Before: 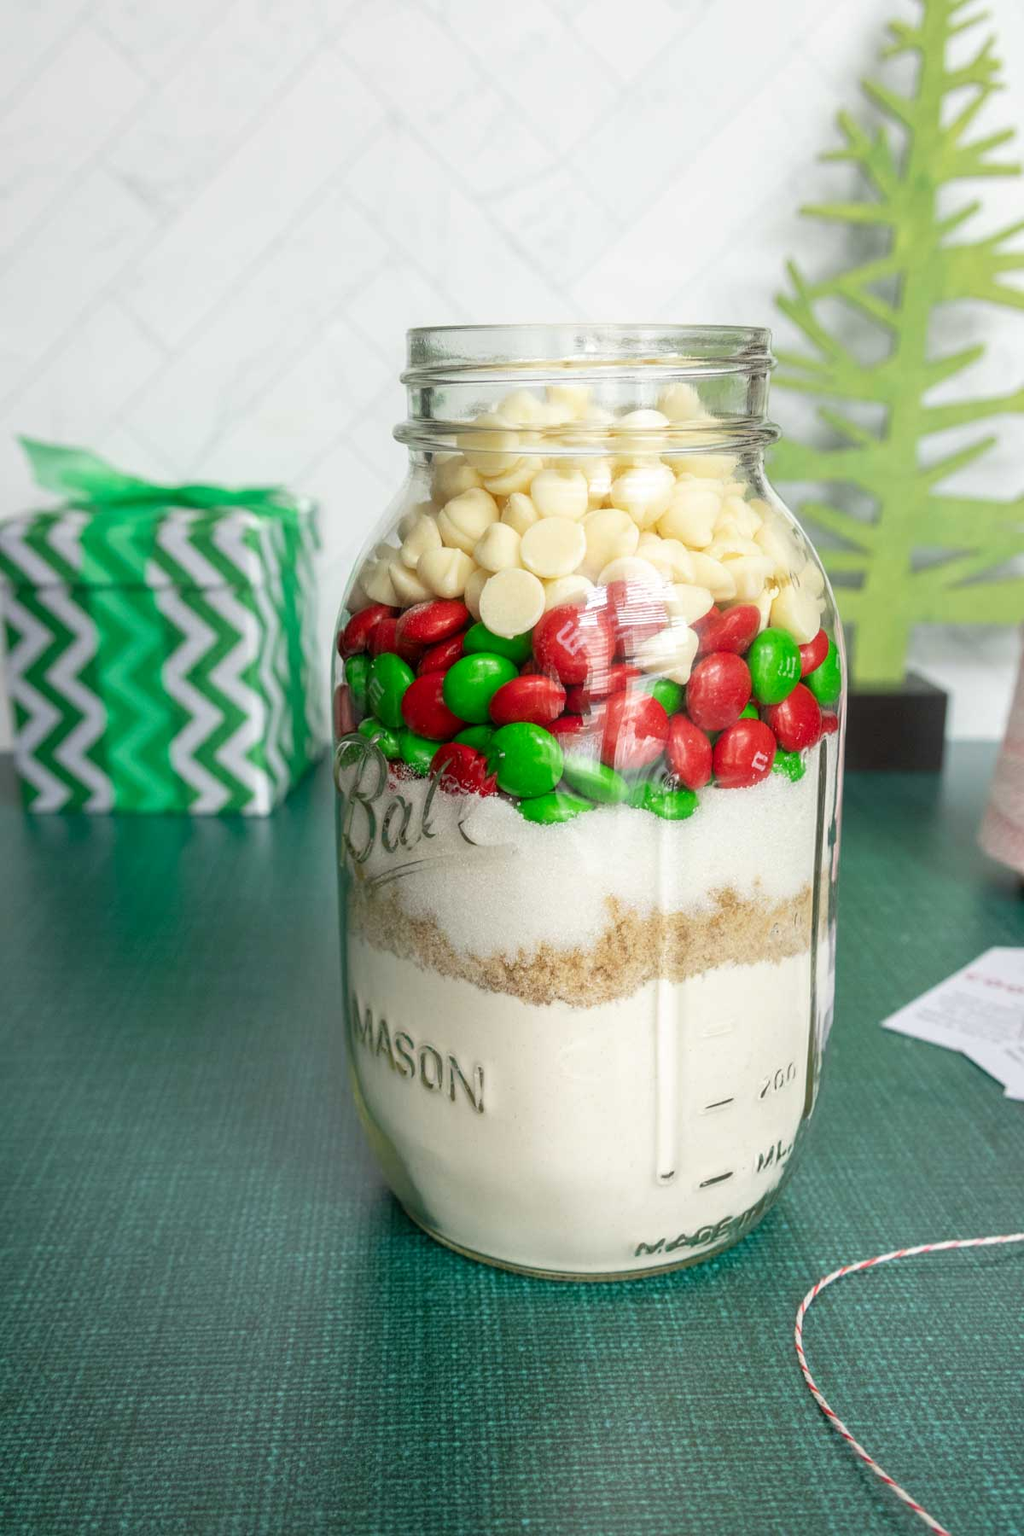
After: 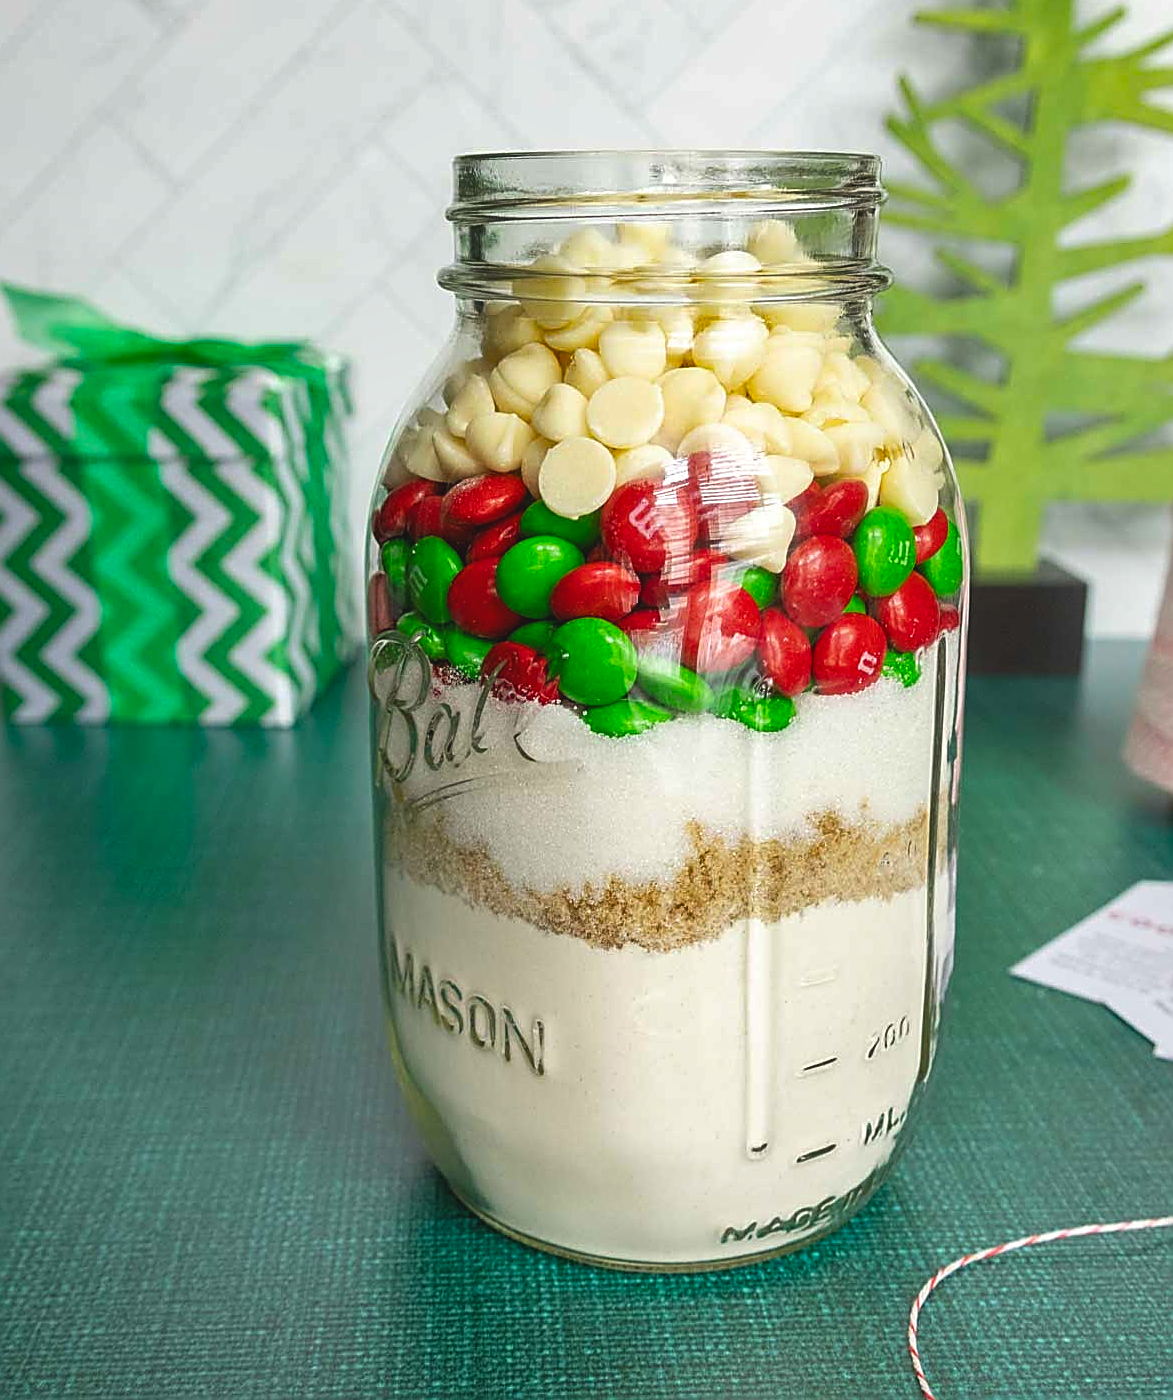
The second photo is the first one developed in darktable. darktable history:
color balance rgb: global offset › luminance 0.707%, linear chroma grading › global chroma 14.462%, perceptual saturation grading › global saturation 0.192%, global vibrance 20%
shadows and highlights: soften with gaussian
crop and rotate: left 1.918%, top 12.756%, right 0.263%, bottom 9.44%
sharpen: amount 1.008
